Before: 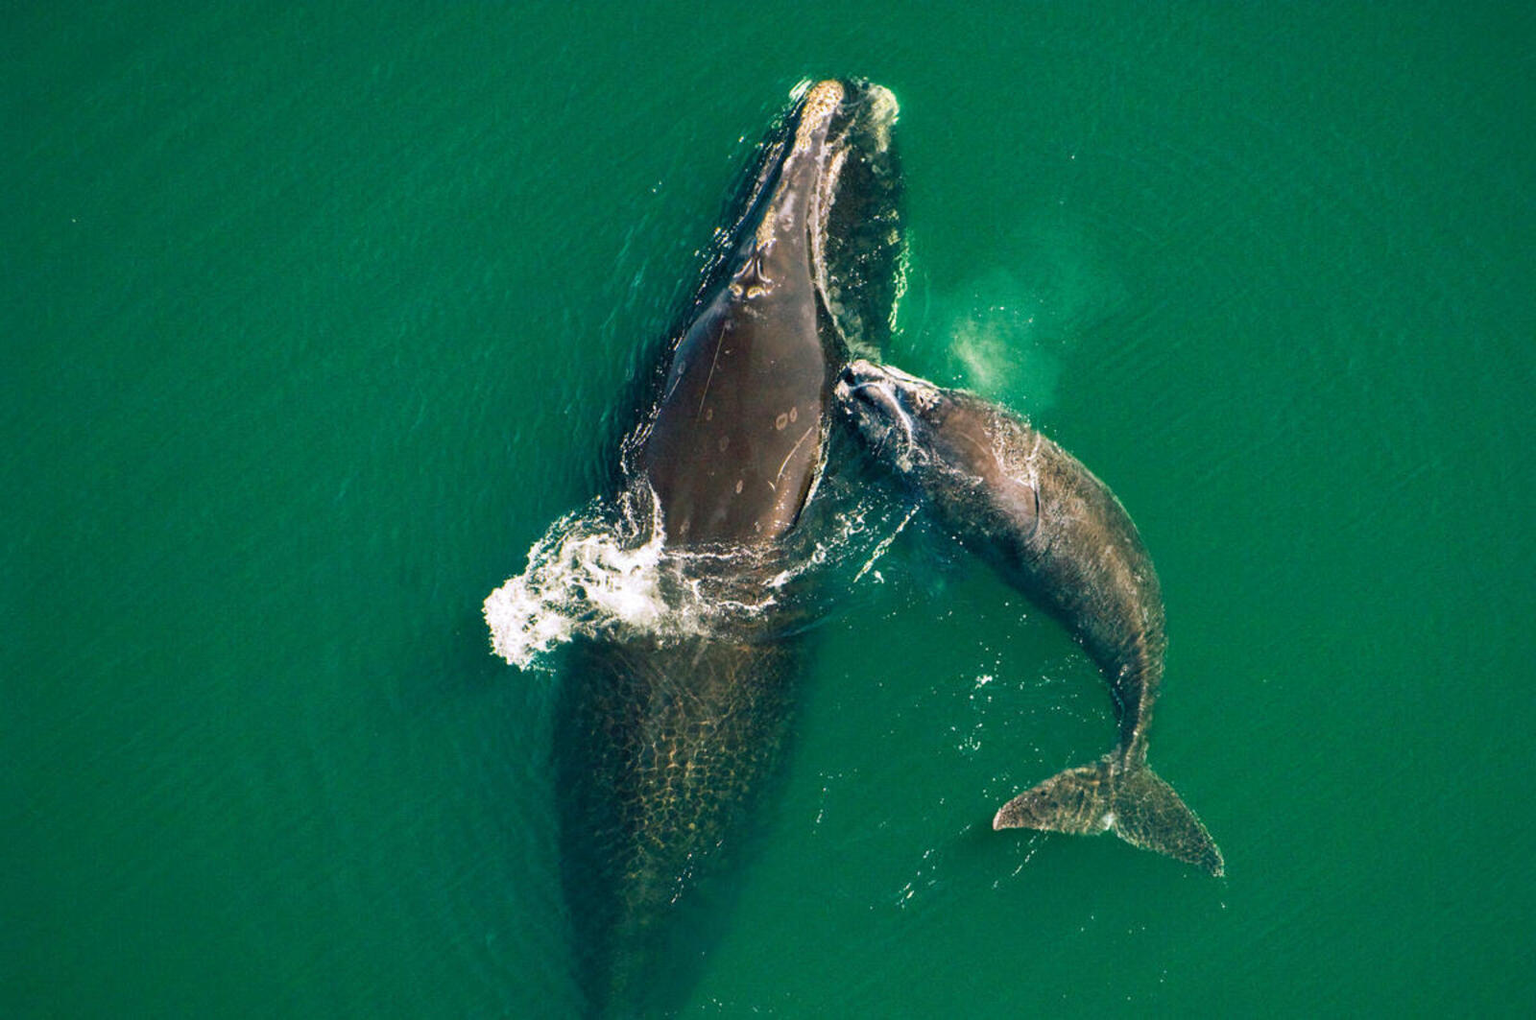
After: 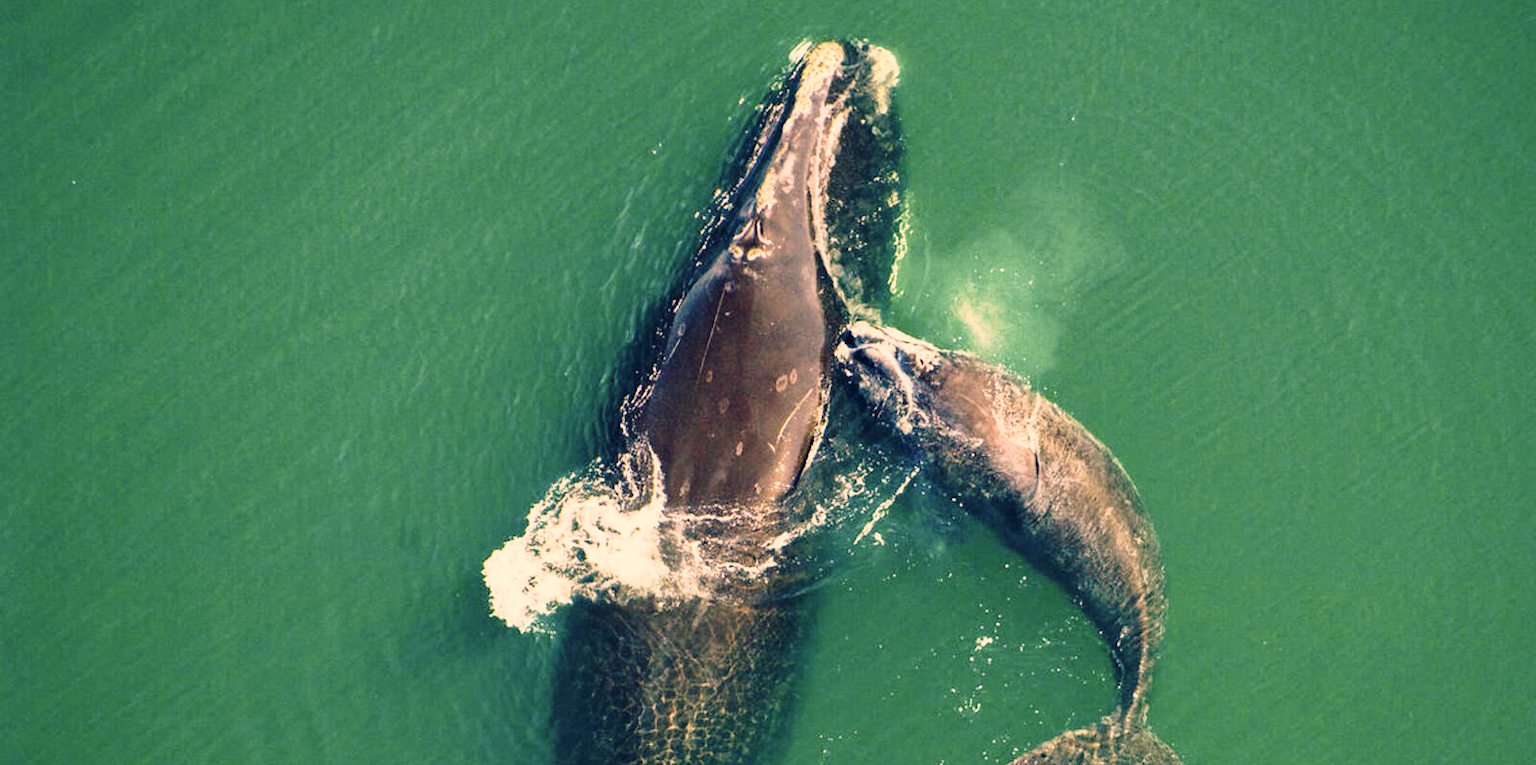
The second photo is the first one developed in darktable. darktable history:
crop: top 3.857%, bottom 21.132%
color correction: highlights a* 19.59, highlights b* 27.49, shadows a* 3.46, shadows b* -17.28, saturation 0.73
base curve: curves: ch0 [(0, 0) (0.028, 0.03) (0.121, 0.232) (0.46, 0.748) (0.859, 0.968) (1, 1)], preserve colors none
color balance rgb: global vibrance 10%
